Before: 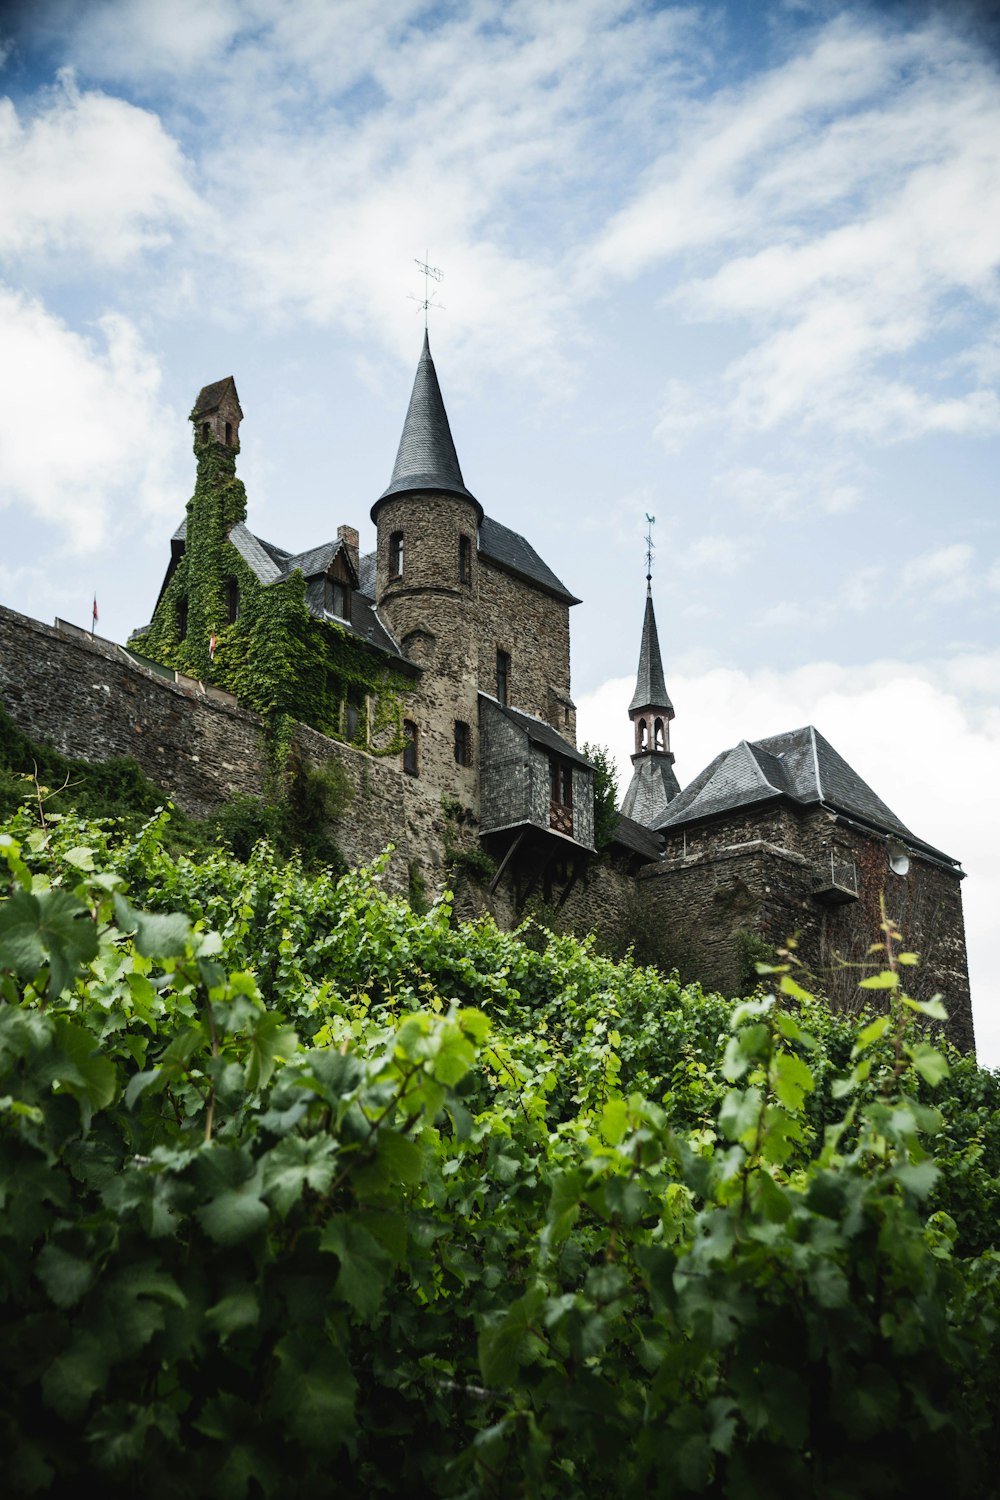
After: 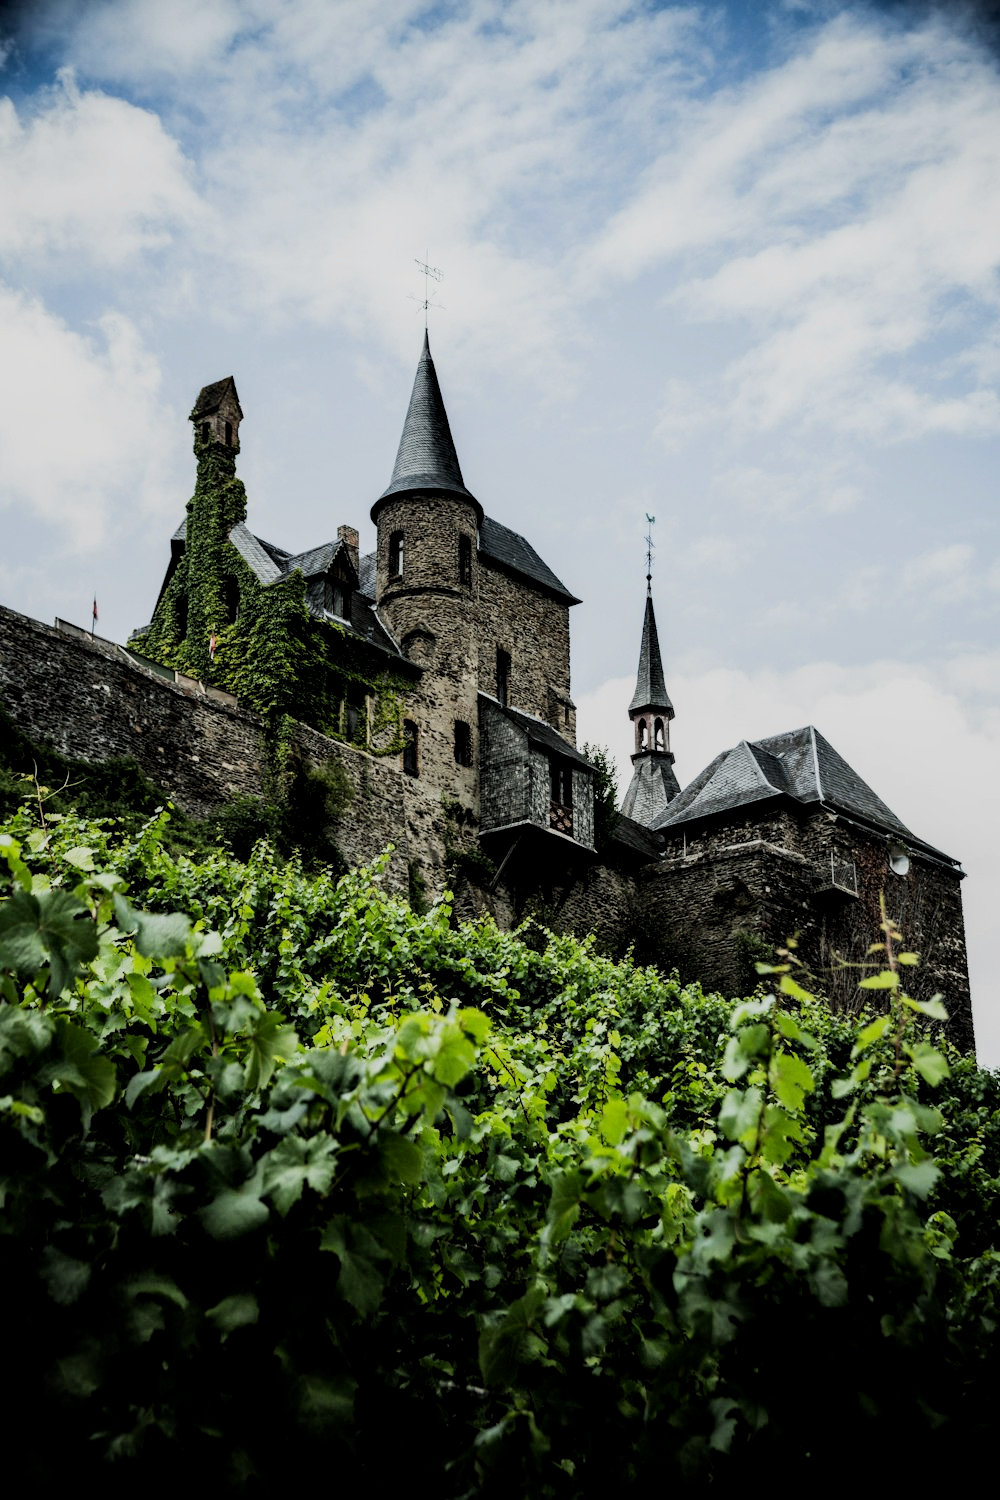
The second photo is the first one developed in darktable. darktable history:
local contrast: highlights 61%, shadows 106%, detail 107%, midtone range 0.529
contrast equalizer: octaves 7, y [[0.6 ×6], [0.55 ×6], [0 ×6], [0 ×6], [0 ×6]], mix 0.2
exposure: compensate highlight preservation false
filmic rgb: black relative exposure -5 EV, hardness 2.88, contrast 1.2
